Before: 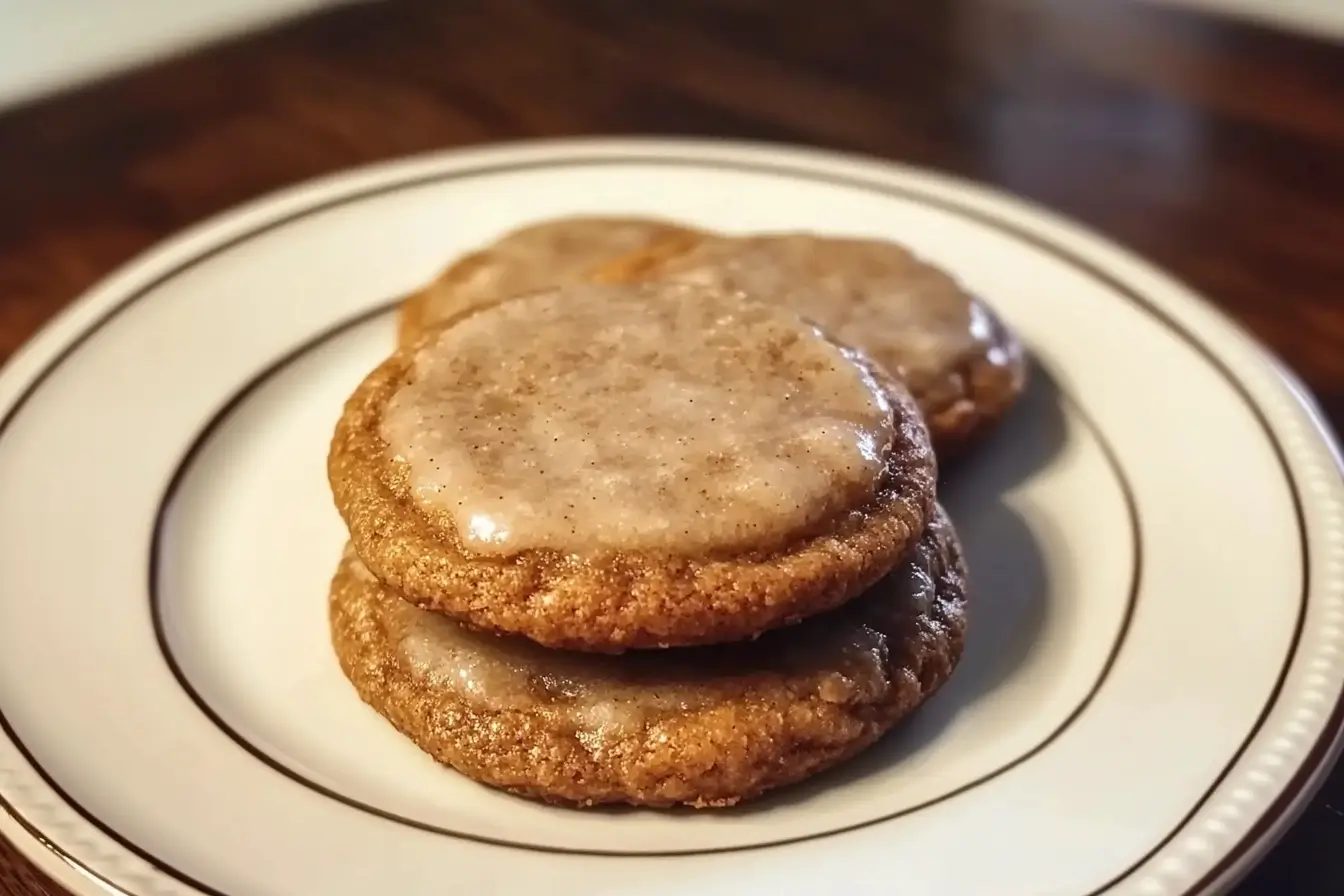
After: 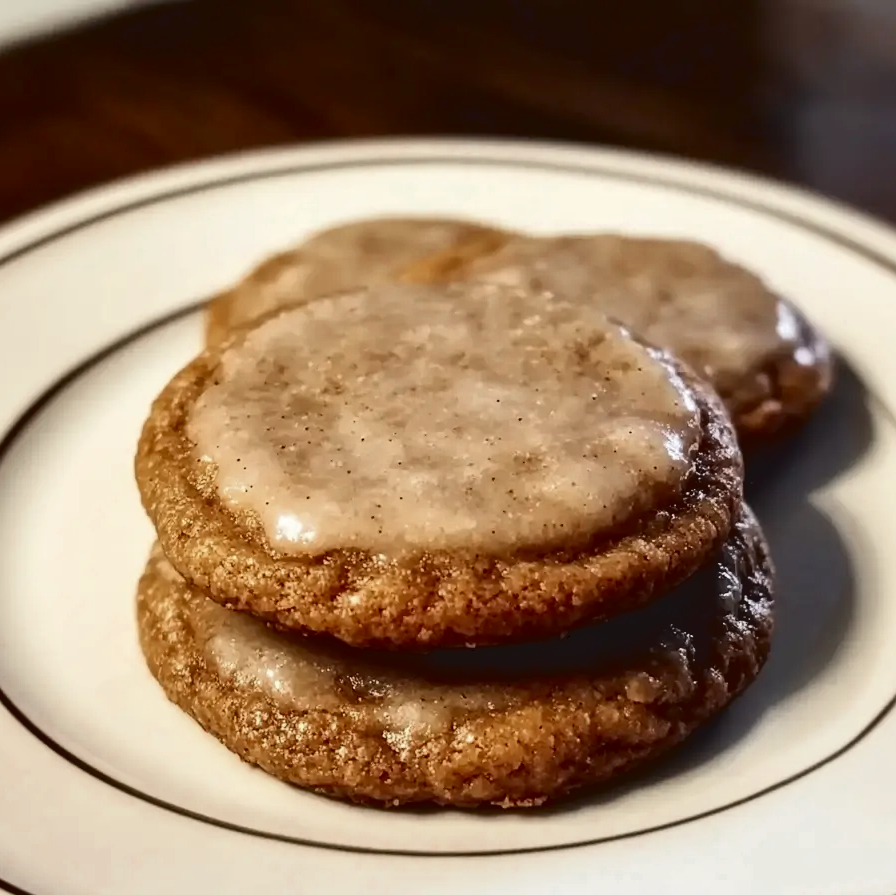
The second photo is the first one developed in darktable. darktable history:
contrast brightness saturation: contrast 0.066, brightness -0.136, saturation 0.11
color zones: curves: ch0 [(0, 0.5) (0.125, 0.4) (0.25, 0.5) (0.375, 0.4) (0.5, 0.4) (0.625, 0.35) (0.75, 0.35) (0.875, 0.5)]; ch1 [(0, 0.35) (0.125, 0.45) (0.25, 0.35) (0.375, 0.35) (0.5, 0.35) (0.625, 0.35) (0.75, 0.45) (0.875, 0.35)]; ch2 [(0, 0.6) (0.125, 0.5) (0.25, 0.5) (0.375, 0.6) (0.5, 0.6) (0.625, 0.5) (0.75, 0.5) (0.875, 0.5)]
exposure: black level correction 0.002, compensate exposure bias true, compensate highlight preservation false
crop and rotate: left 14.421%, right 18.897%
tone curve: curves: ch0 [(0, 0) (0.003, 0.059) (0.011, 0.059) (0.025, 0.057) (0.044, 0.055) (0.069, 0.057) (0.1, 0.083) (0.136, 0.128) (0.177, 0.185) (0.224, 0.242) (0.277, 0.308) (0.335, 0.383) (0.399, 0.468) (0.468, 0.547) (0.543, 0.632) (0.623, 0.71) (0.709, 0.801) (0.801, 0.859) (0.898, 0.922) (1, 1)], color space Lab, independent channels, preserve colors none
